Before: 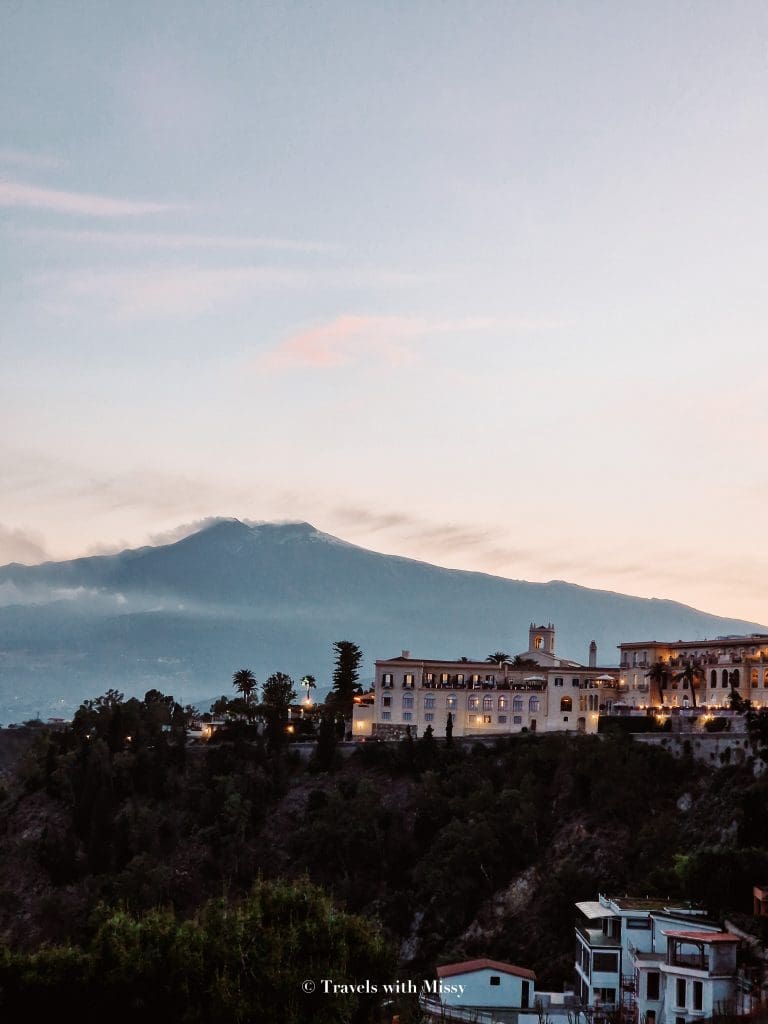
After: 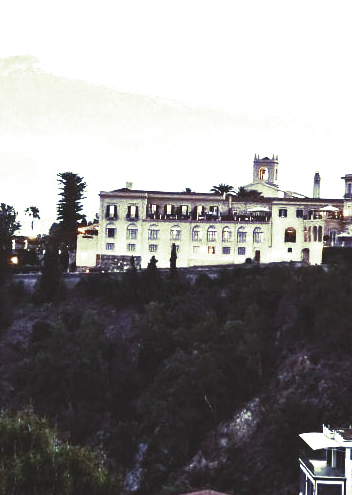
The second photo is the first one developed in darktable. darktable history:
crop: left 35.976%, top 45.819%, right 18.162%, bottom 5.807%
contrast brightness saturation: contrast 0.57, brightness 0.57, saturation -0.34
split-toning: shadows › hue 290.82°, shadows › saturation 0.34, highlights › saturation 0.38, balance 0, compress 50%
color balance rgb: shadows lift › chroma 2%, shadows lift › hue 247.2°, power › chroma 0.3%, power › hue 25.2°, highlights gain › chroma 3%, highlights gain › hue 60°, global offset › luminance 0.75%, perceptual saturation grading › global saturation 20%, perceptual saturation grading › highlights -20%, perceptual saturation grading › shadows 30%, global vibrance 20%
white balance: red 0.871, blue 1.249
exposure: exposure 0.785 EV, compensate highlight preservation false
